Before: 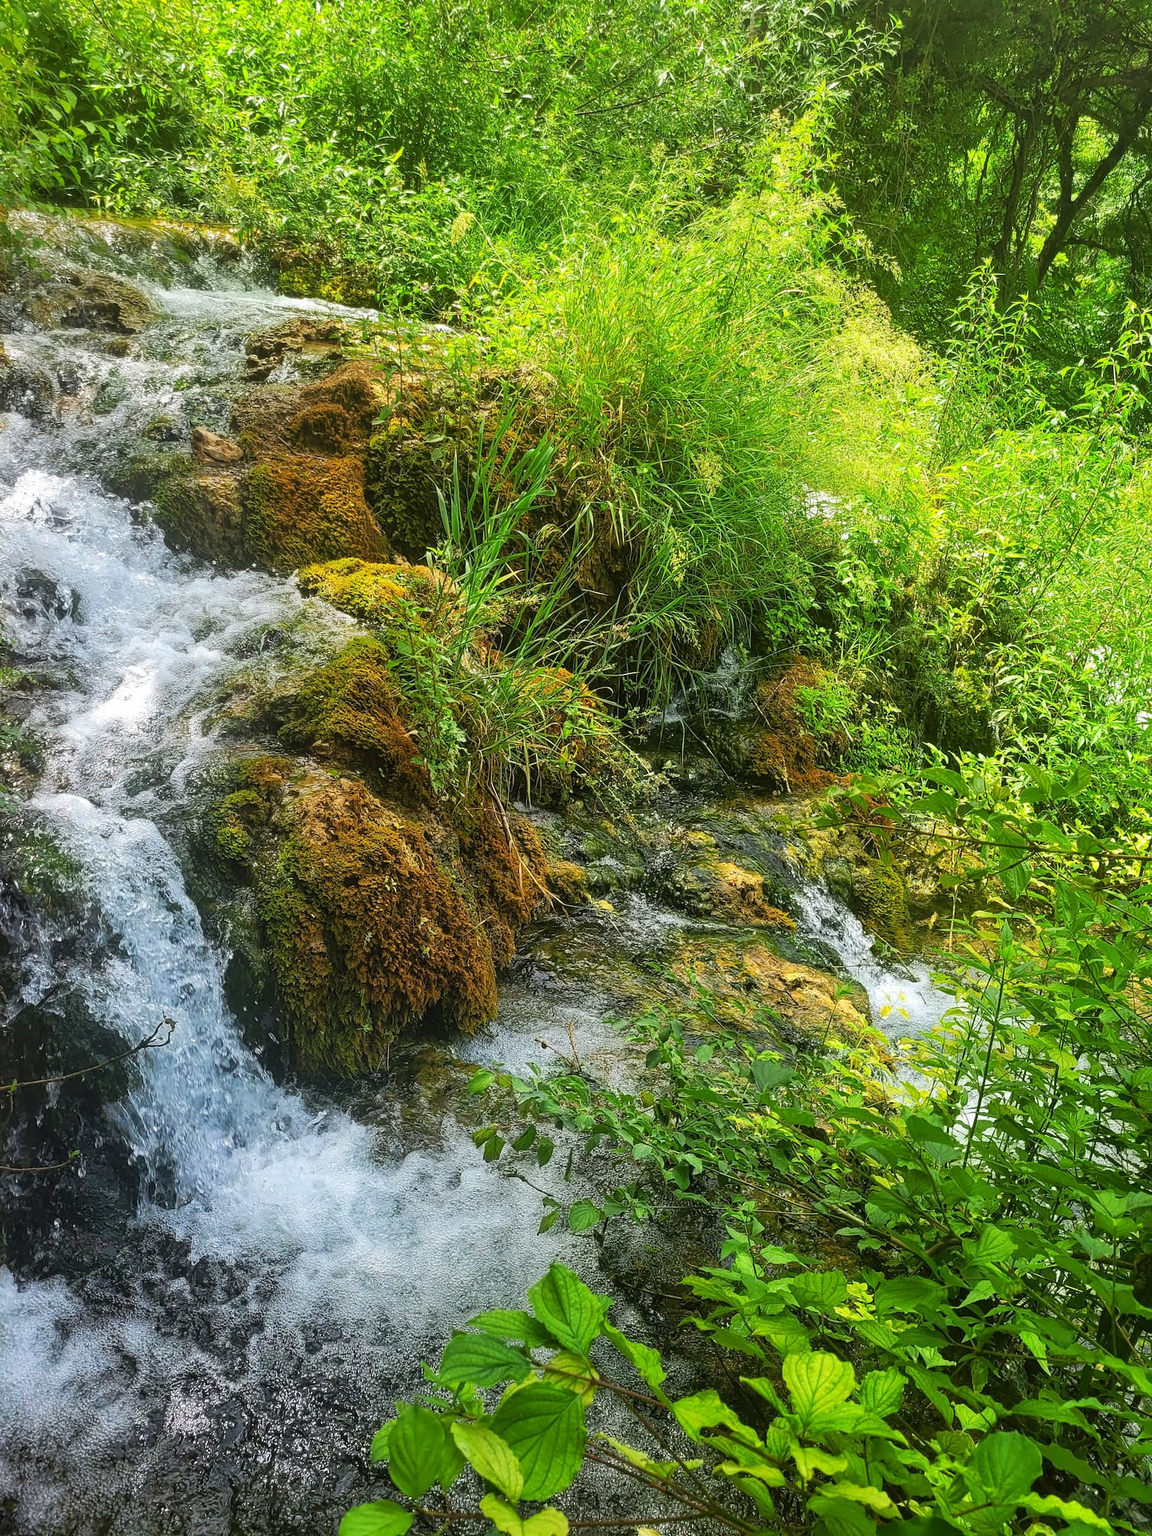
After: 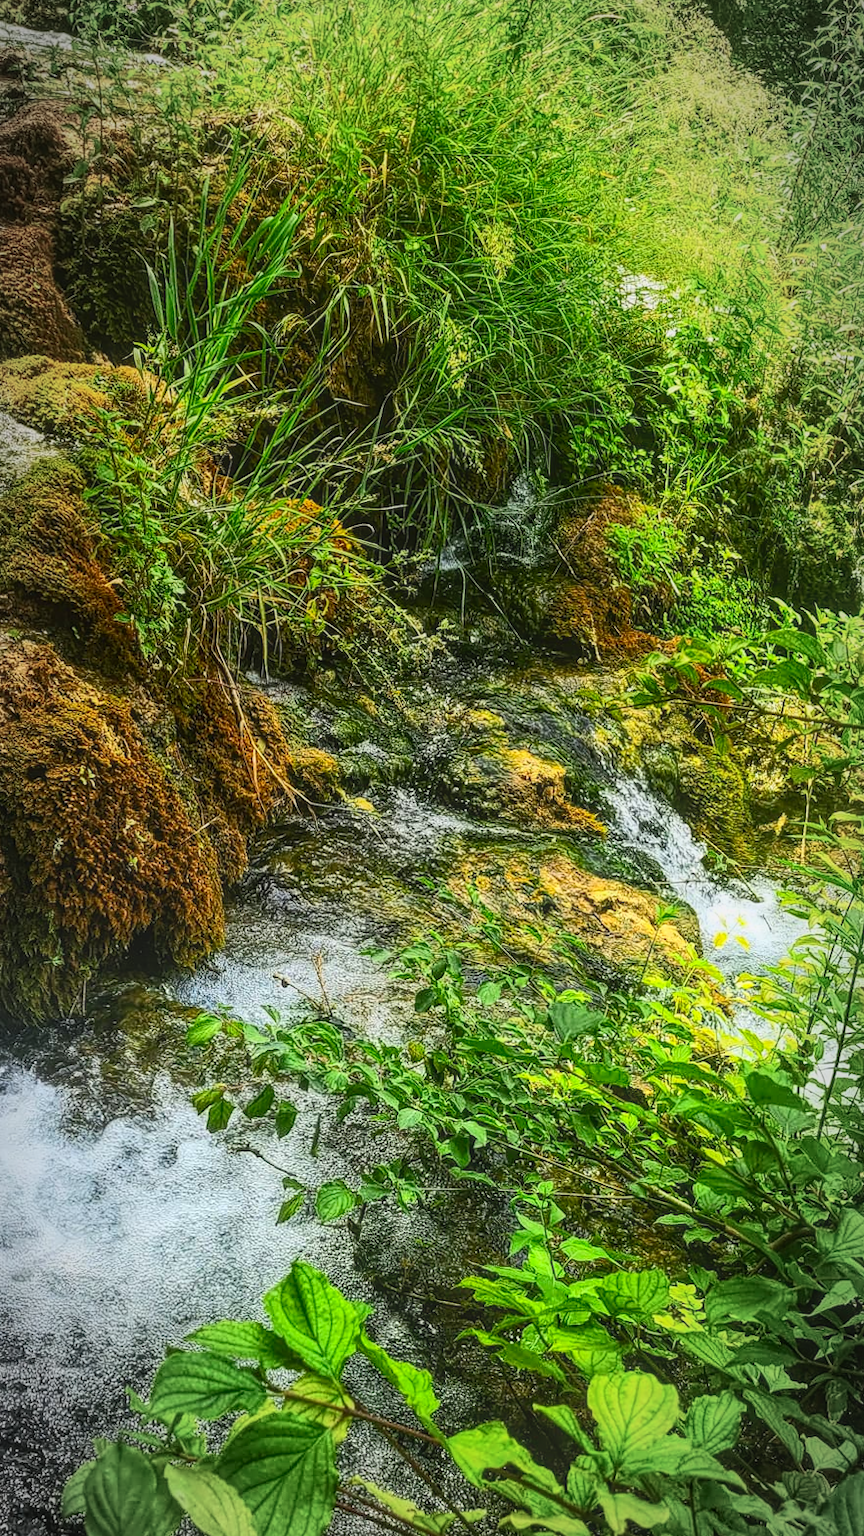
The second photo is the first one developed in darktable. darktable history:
crop and rotate: left 28.256%, top 17.734%, right 12.656%, bottom 3.573%
graduated density: on, module defaults
vignetting: automatic ratio true
rotate and perspective: rotation 0.174°, lens shift (vertical) 0.013, lens shift (horizontal) 0.019, shear 0.001, automatic cropping original format, crop left 0.007, crop right 0.991, crop top 0.016, crop bottom 0.997
contrast brightness saturation: contrast 0.4, brightness 0.1, saturation 0.21
local contrast: highlights 66%, shadows 33%, detail 166%, midtone range 0.2
